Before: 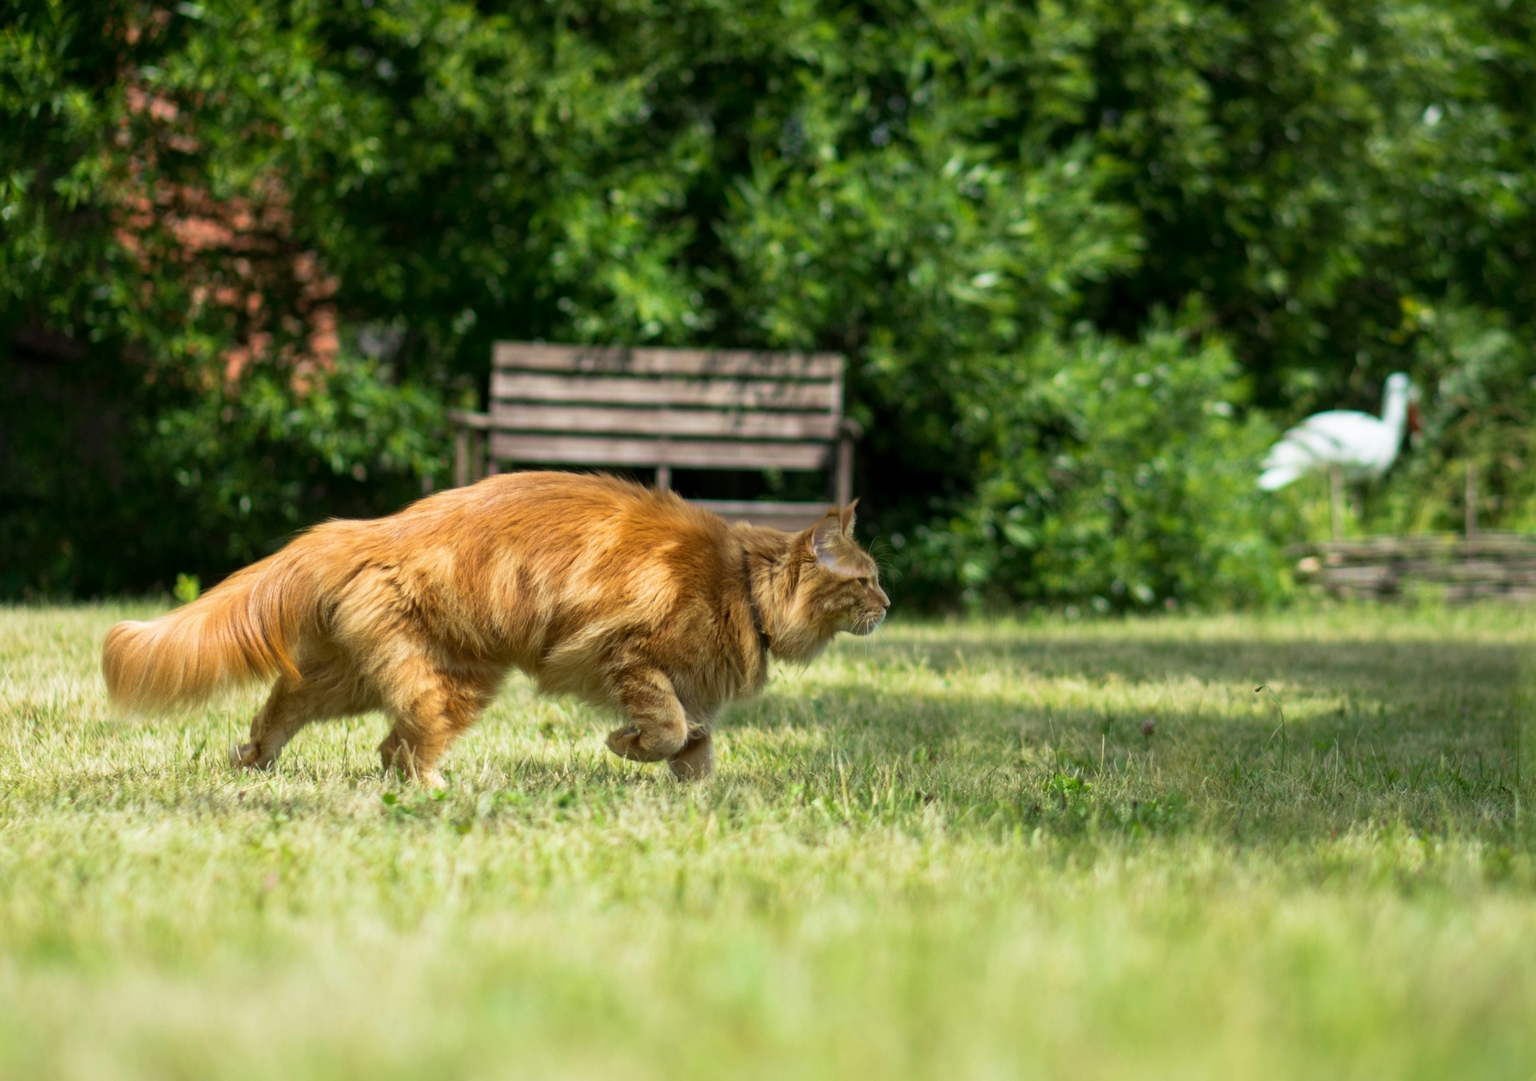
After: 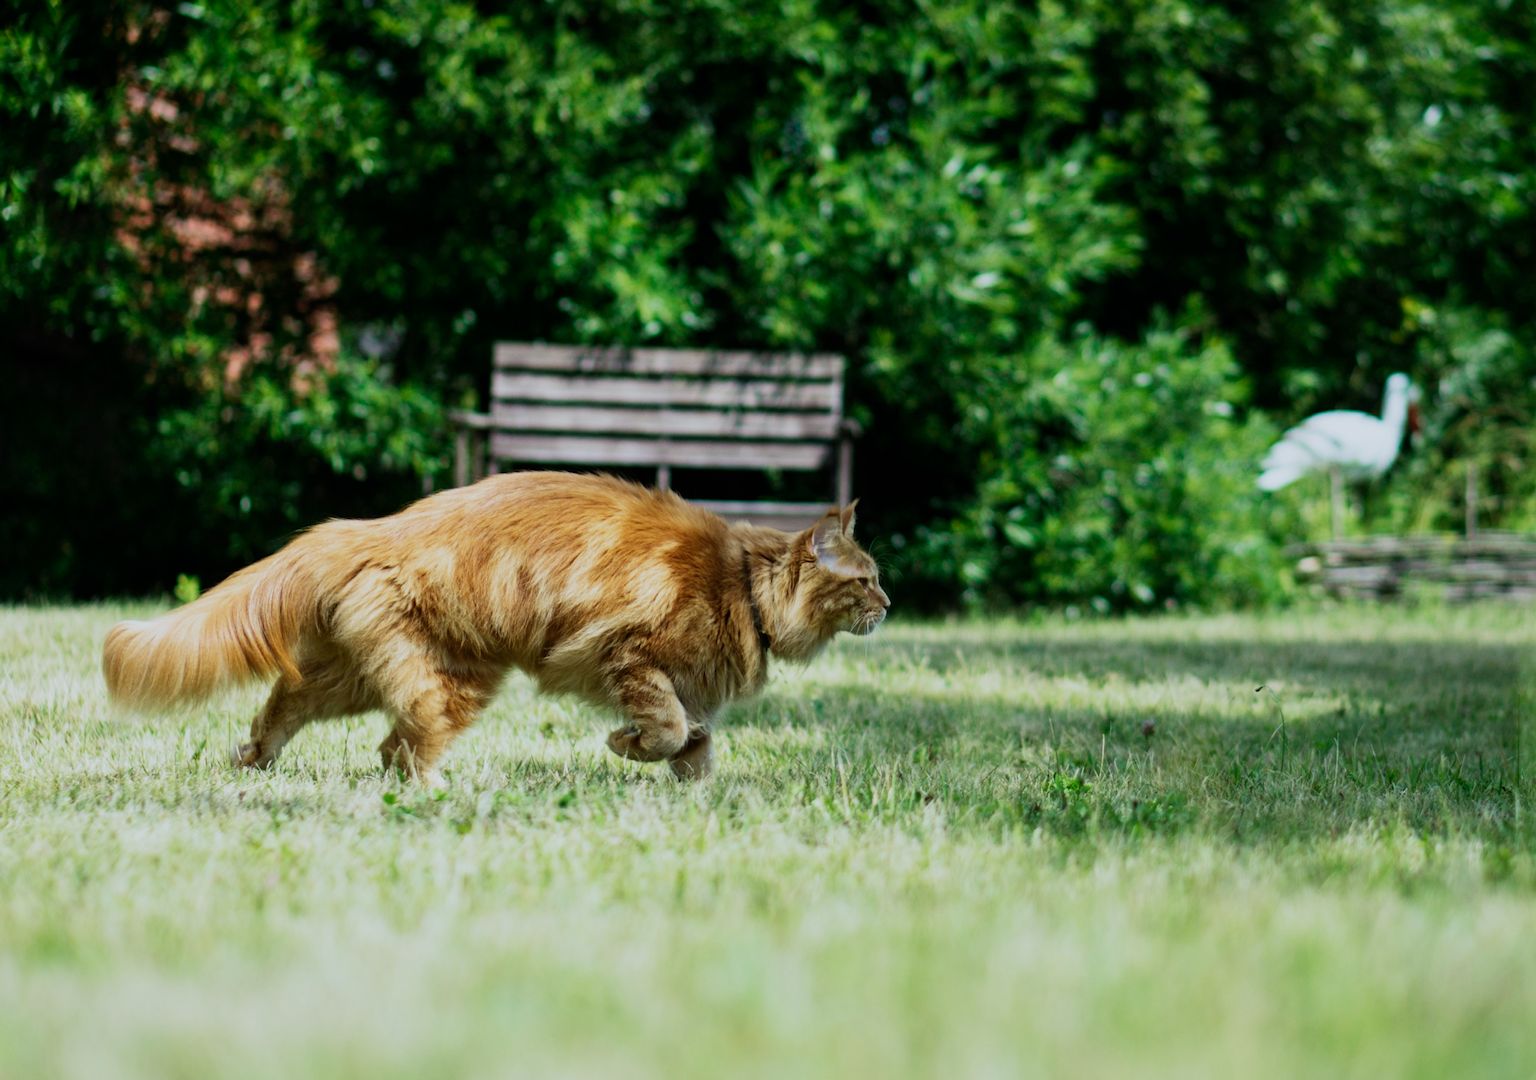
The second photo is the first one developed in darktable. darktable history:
sigmoid: skew -0.2, preserve hue 0%, red attenuation 0.1, red rotation 0.035, green attenuation 0.1, green rotation -0.017, blue attenuation 0.15, blue rotation -0.052, base primaries Rec2020
color calibration: x 0.38, y 0.39, temperature 4086.04 K
